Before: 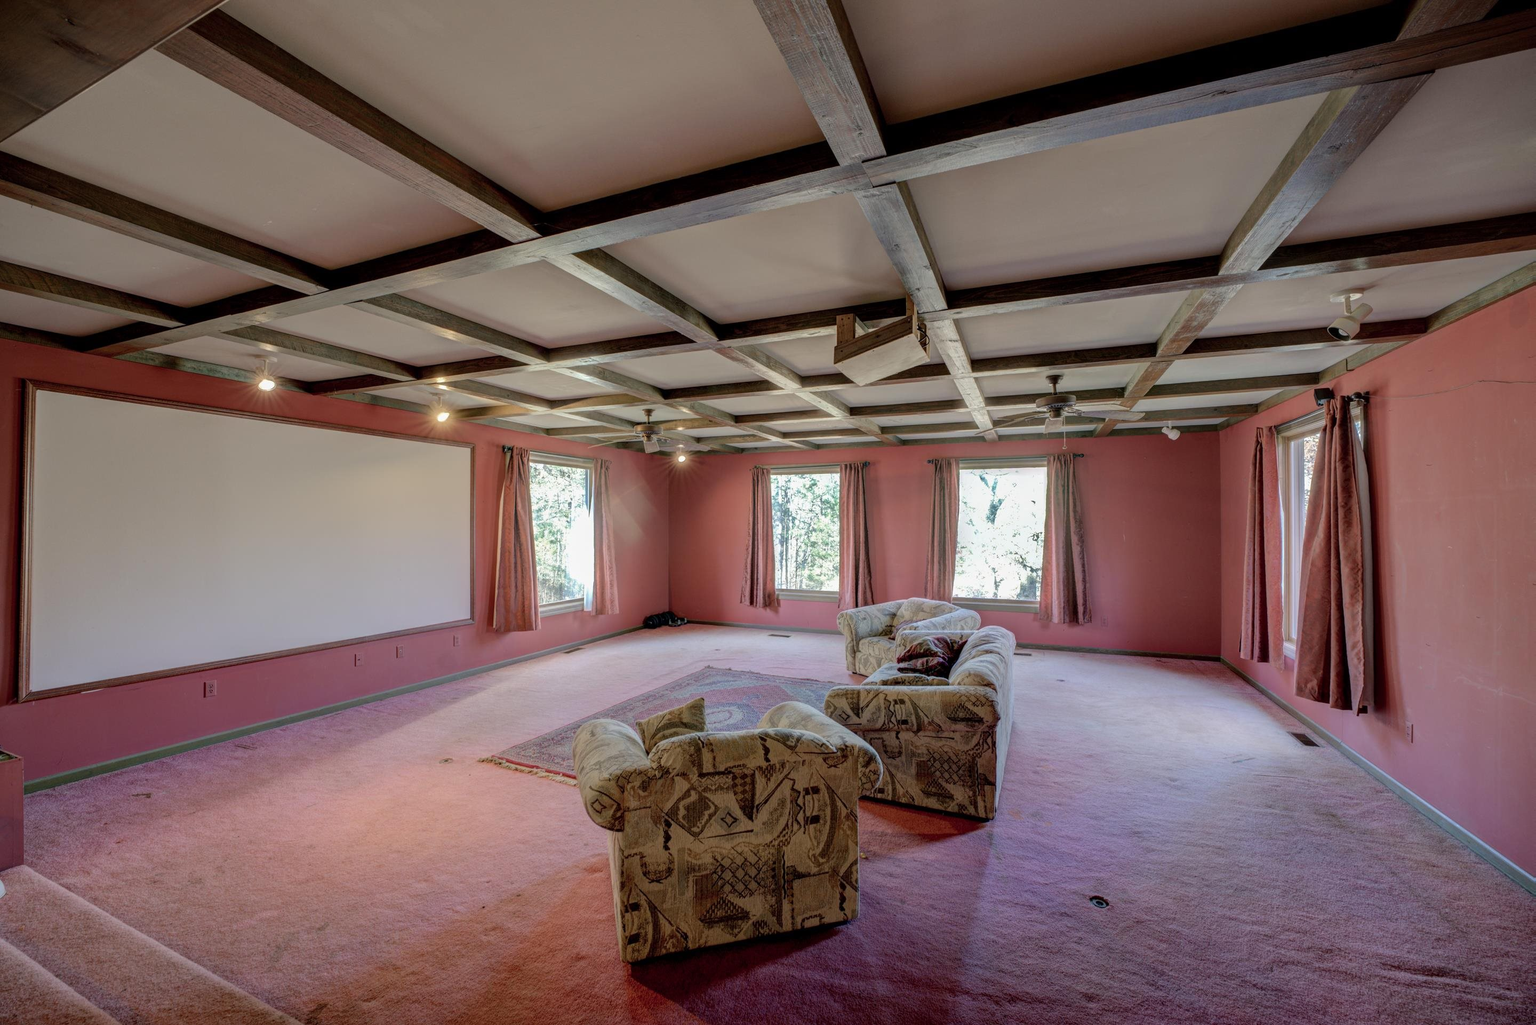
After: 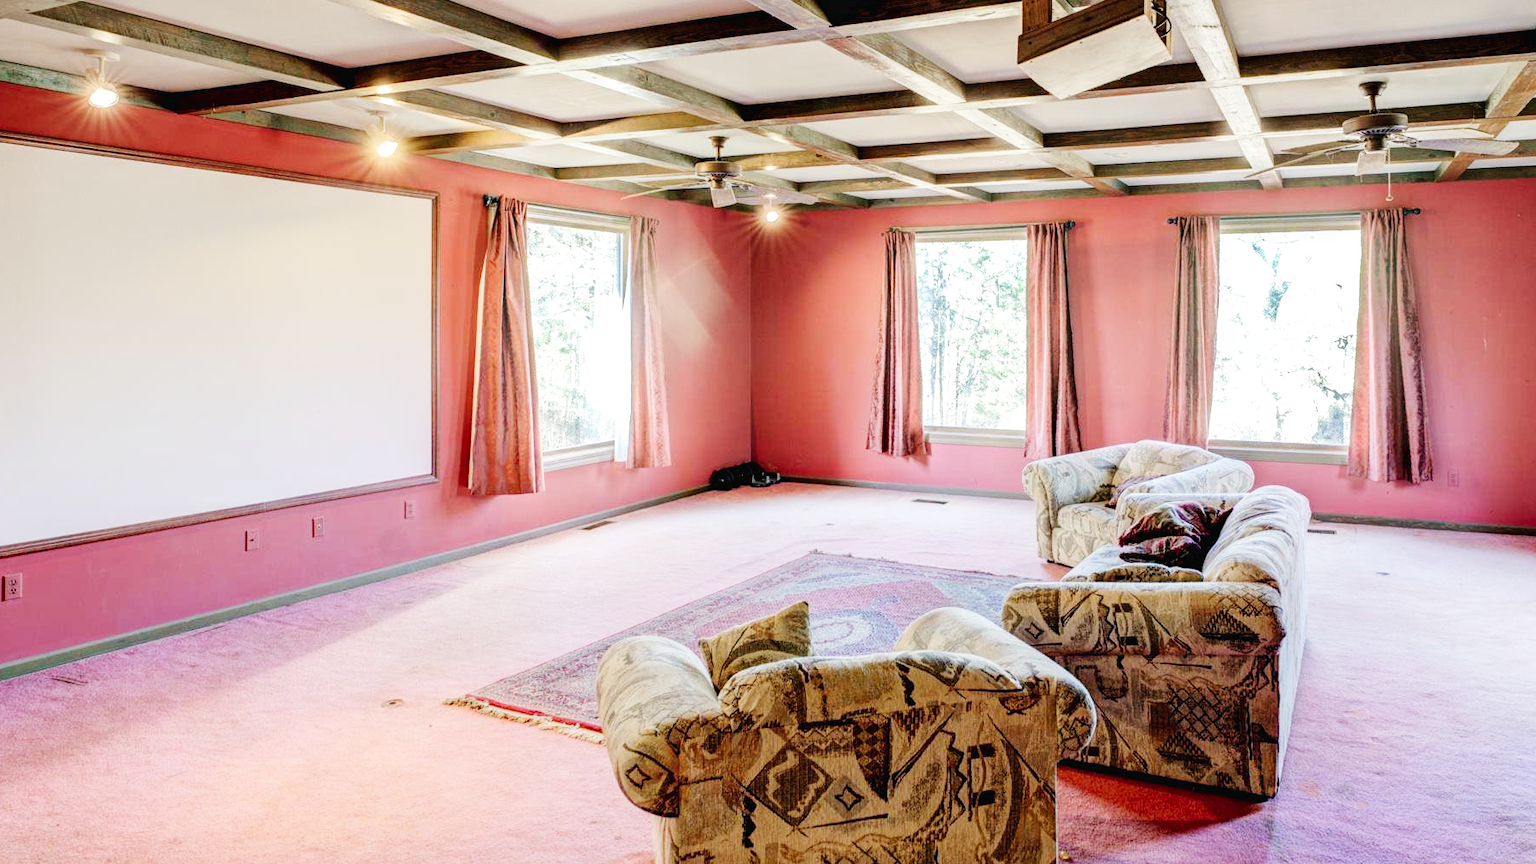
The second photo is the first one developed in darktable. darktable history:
crop: left 13.211%, top 31.669%, right 24.709%, bottom 15.938%
base curve: curves: ch0 [(0, 0.003) (0.001, 0.002) (0.006, 0.004) (0.02, 0.022) (0.048, 0.086) (0.094, 0.234) (0.162, 0.431) (0.258, 0.629) (0.385, 0.8) (0.548, 0.918) (0.751, 0.988) (1, 1)], preserve colors none
